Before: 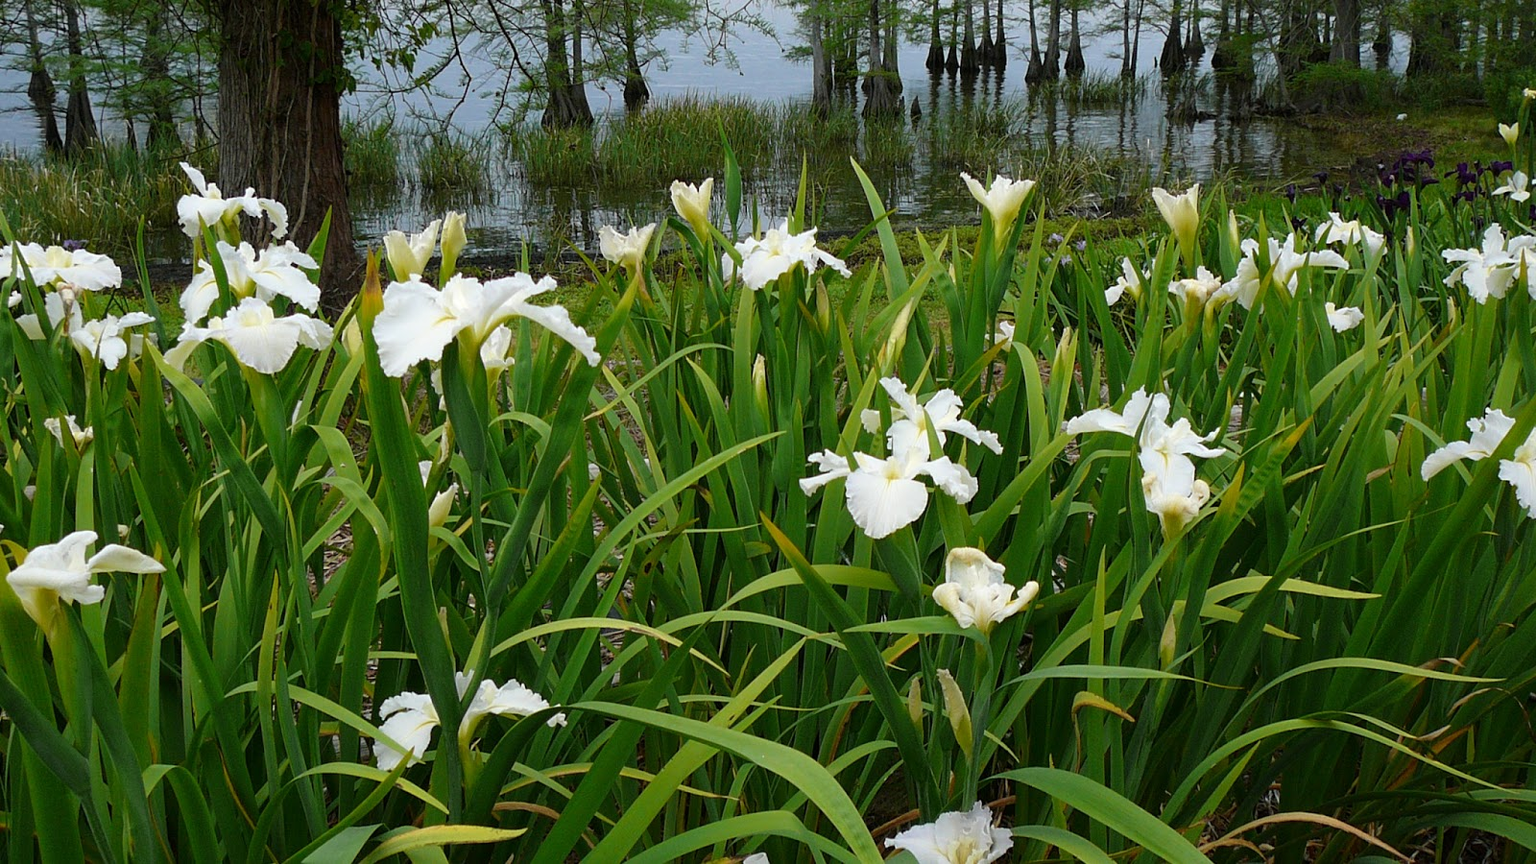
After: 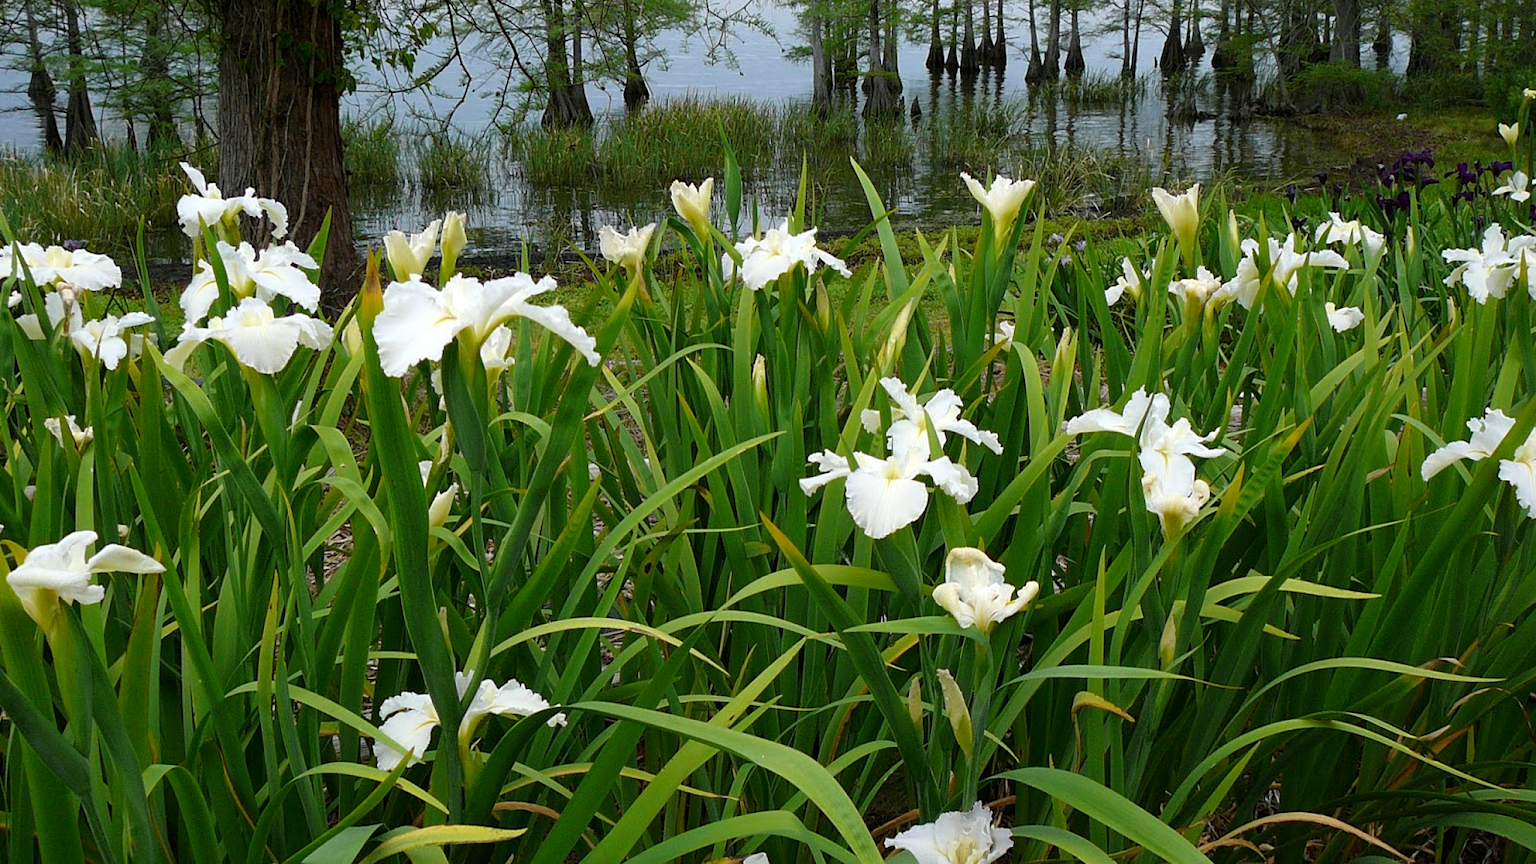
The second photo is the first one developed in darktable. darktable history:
exposure: black level correction 0.001, exposure 0.143 EV, compensate highlight preservation false
